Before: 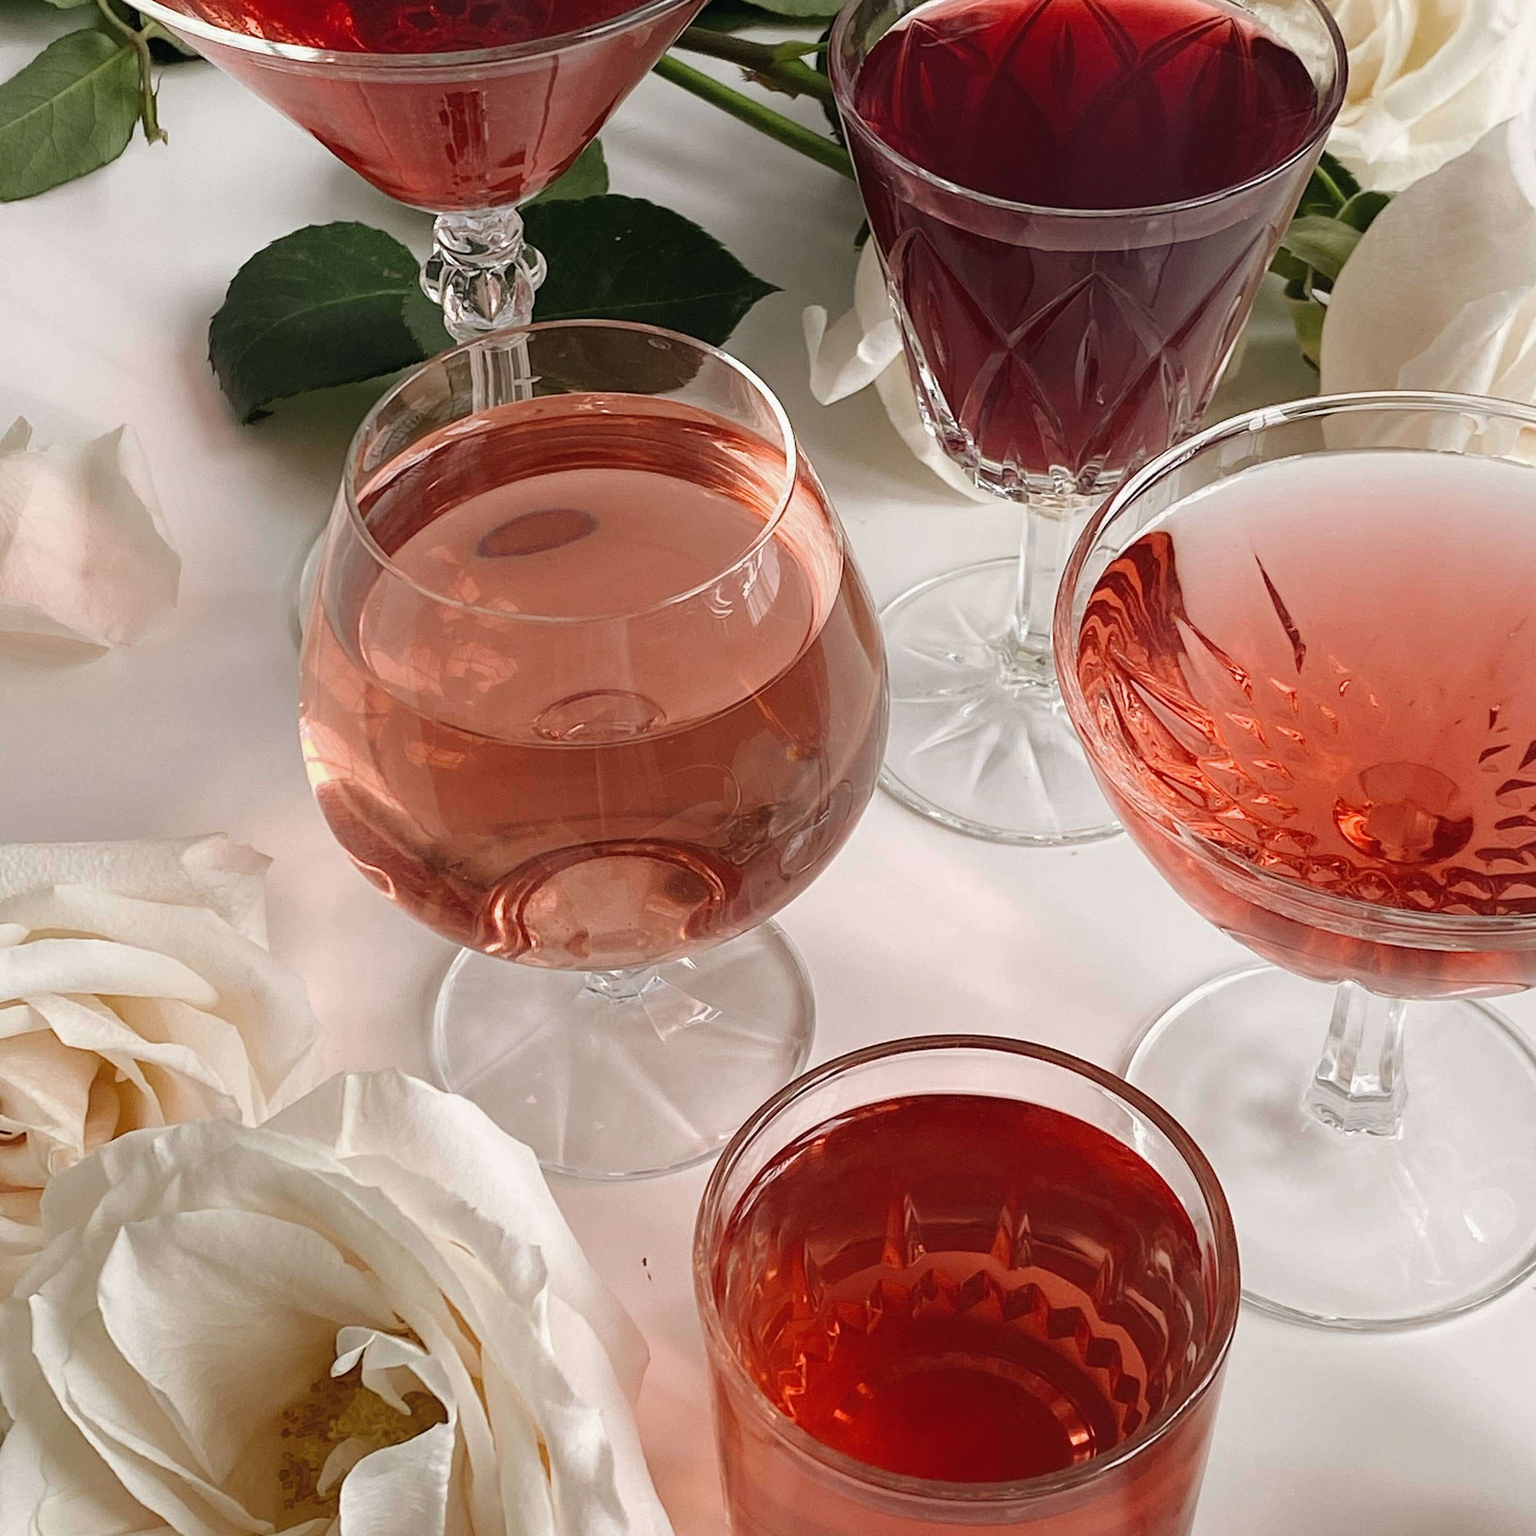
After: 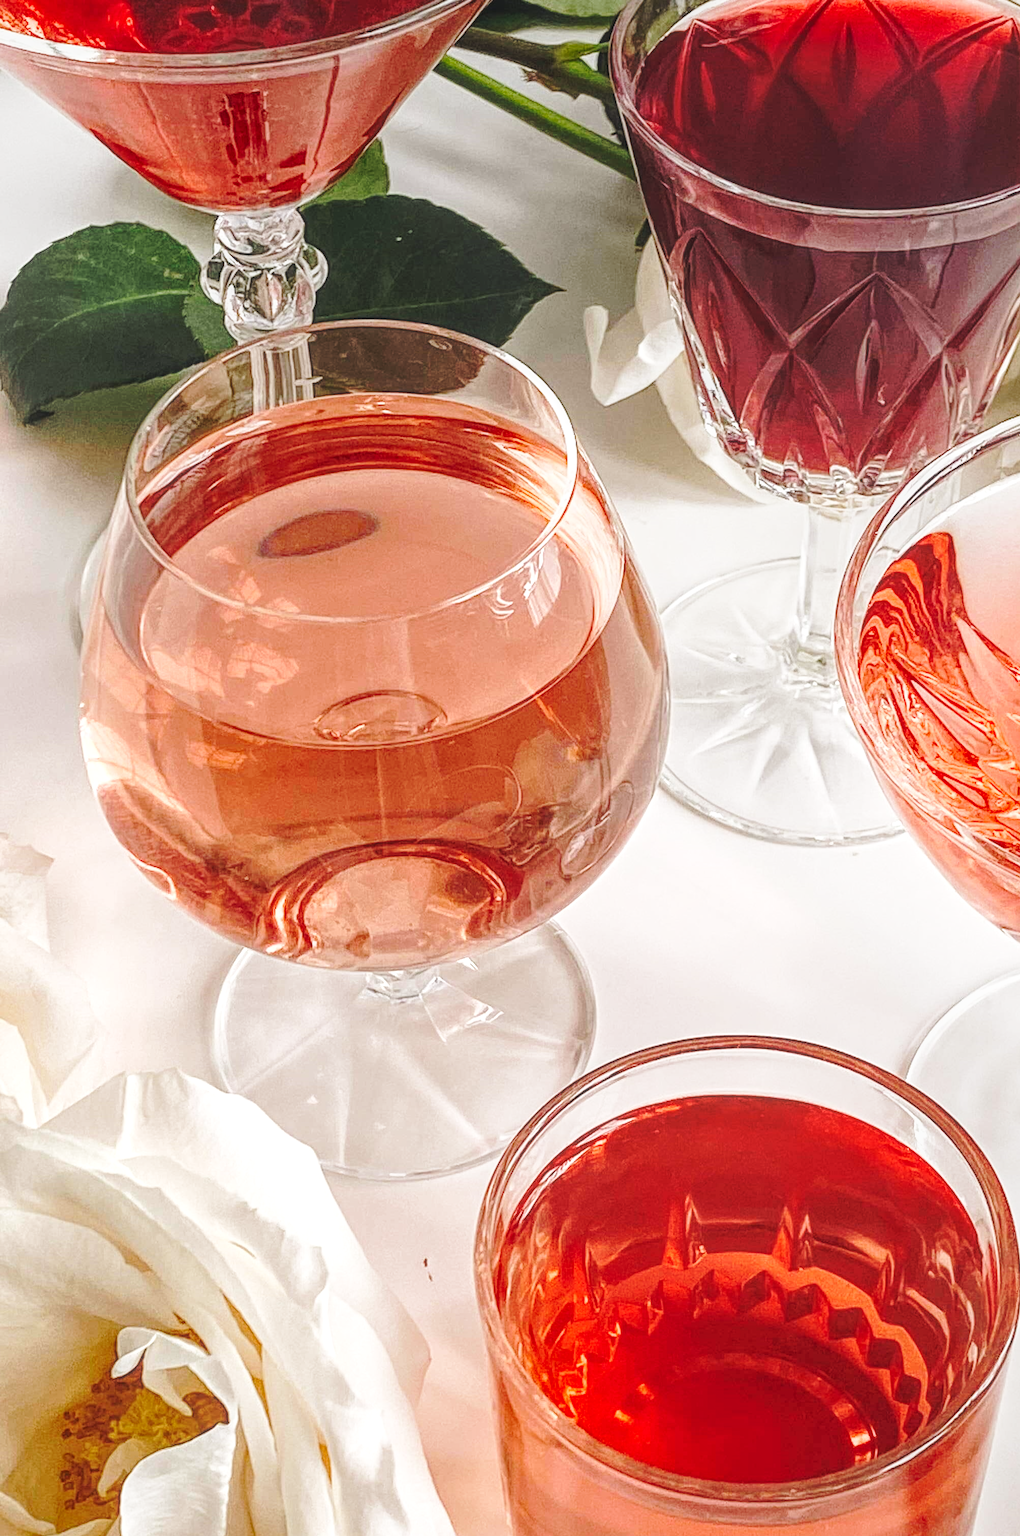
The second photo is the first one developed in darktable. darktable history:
local contrast: highlights 66%, shadows 35%, detail 166%, midtone range 0.2
base curve: curves: ch0 [(0, 0) (0.032, 0.037) (0.105, 0.228) (0.435, 0.76) (0.856, 0.983) (1, 1)], preserve colors none
crop and rotate: left 14.332%, right 19.224%
